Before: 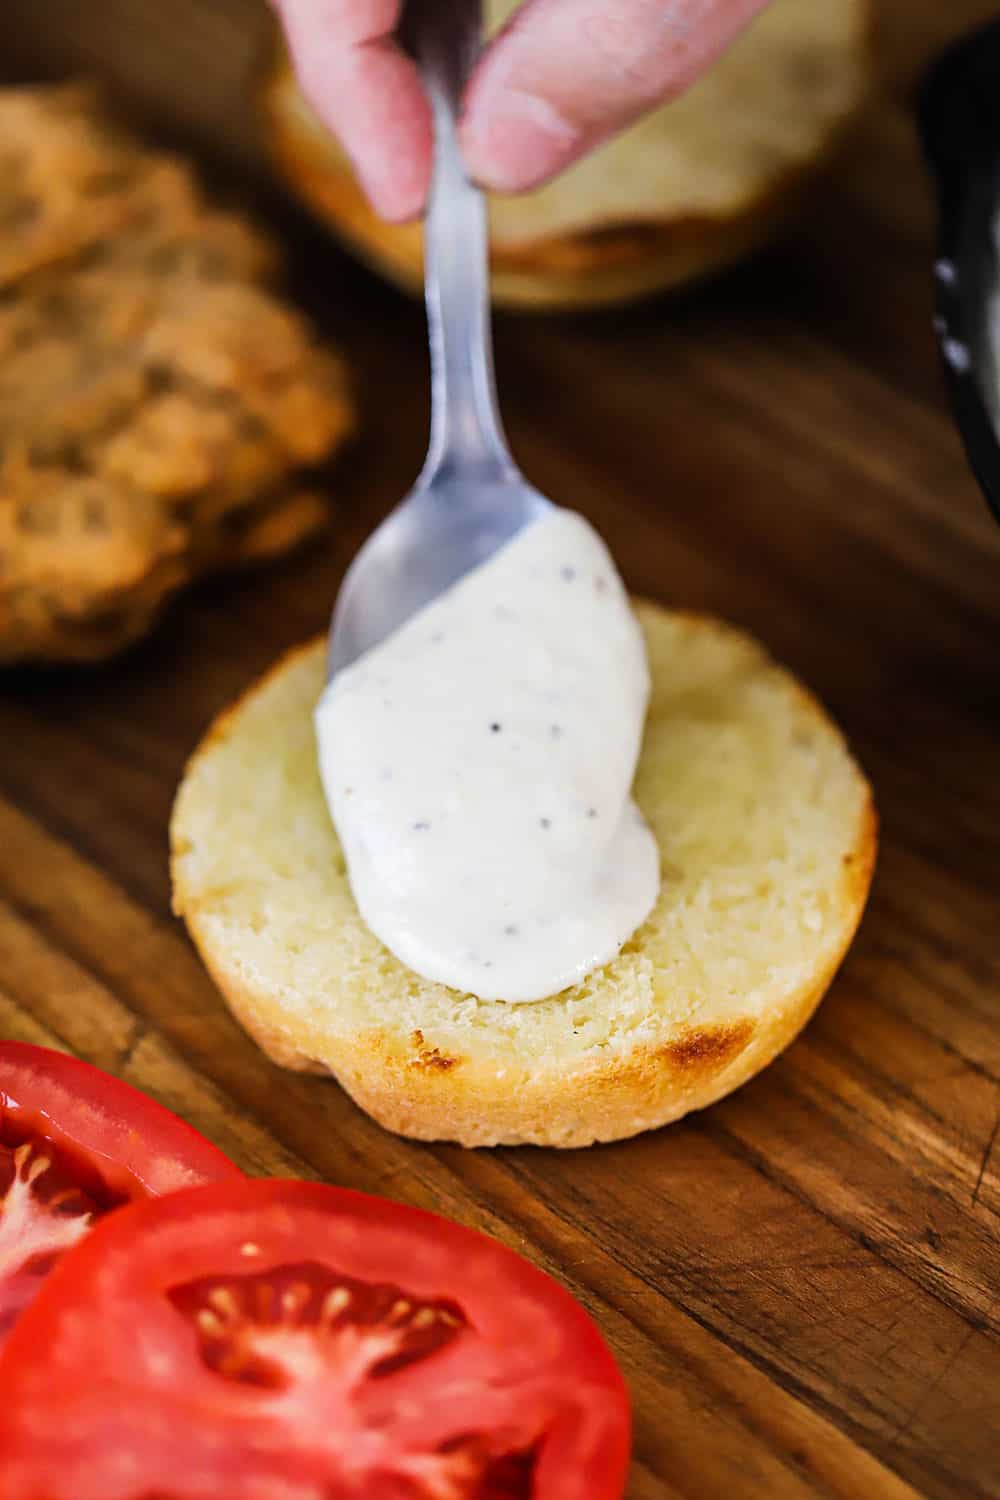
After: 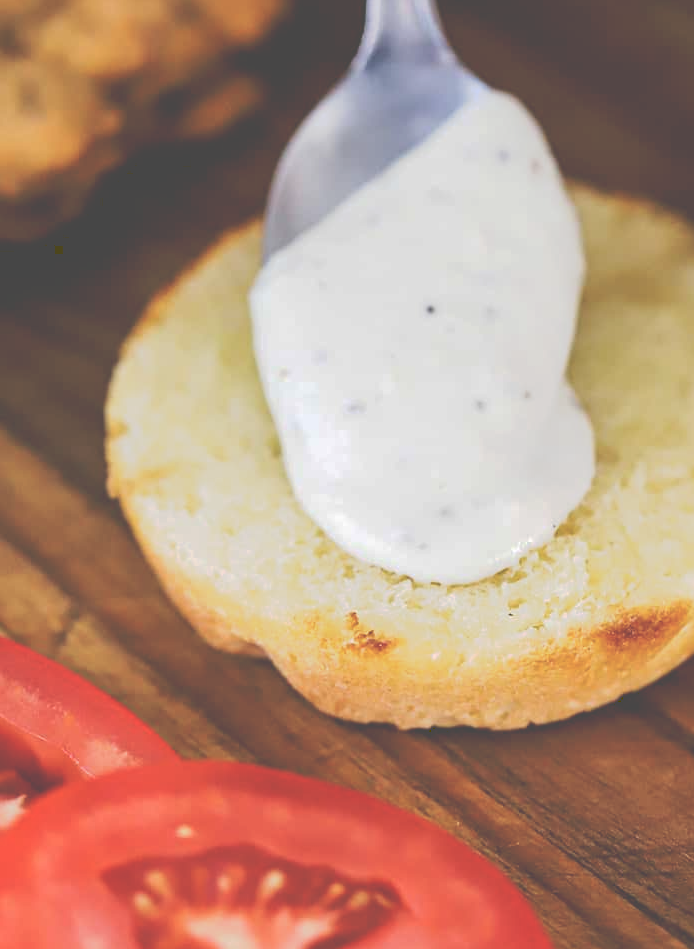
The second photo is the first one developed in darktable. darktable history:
crop: left 6.551%, top 27.901%, right 24.036%, bottom 8.778%
tone curve: curves: ch0 [(0, 0) (0.003, 0.298) (0.011, 0.298) (0.025, 0.298) (0.044, 0.3) (0.069, 0.302) (0.1, 0.312) (0.136, 0.329) (0.177, 0.354) (0.224, 0.376) (0.277, 0.408) (0.335, 0.453) (0.399, 0.503) (0.468, 0.562) (0.543, 0.623) (0.623, 0.686) (0.709, 0.754) (0.801, 0.825) (0.898, 0.873) (1, 1)], preserve colors none
